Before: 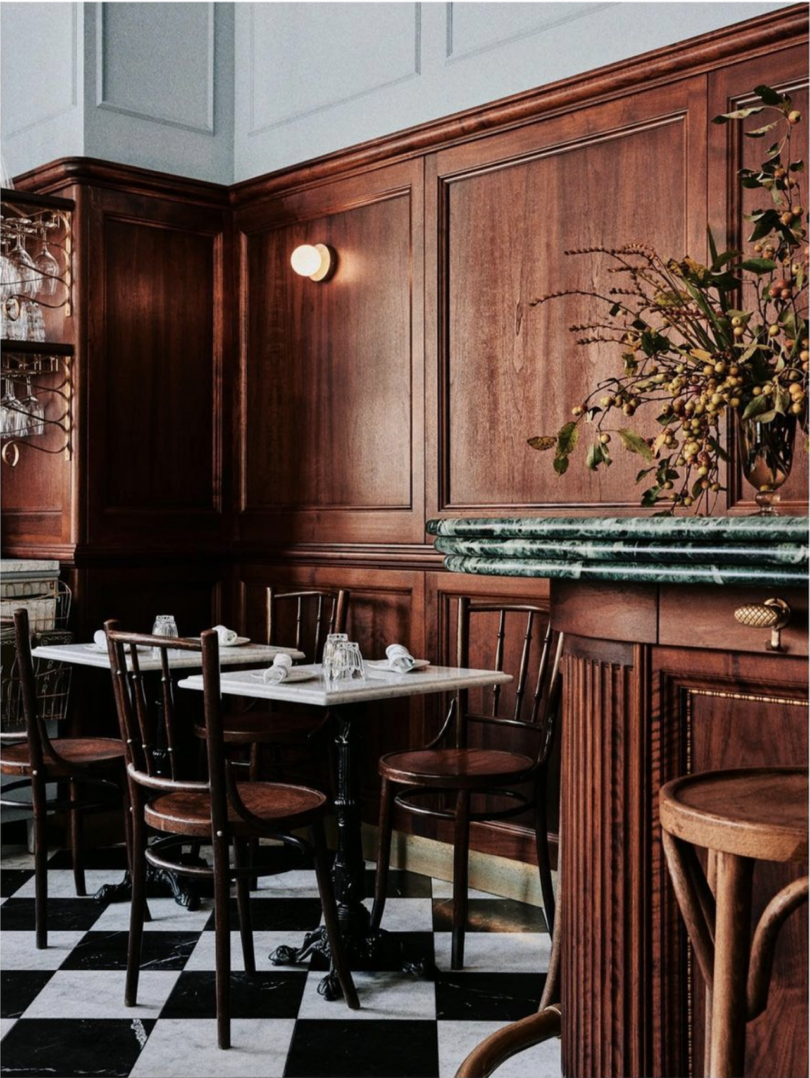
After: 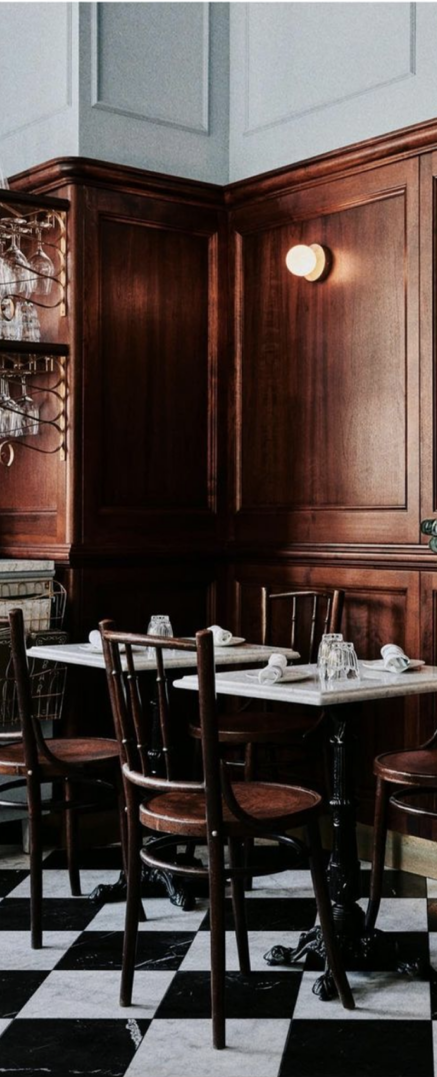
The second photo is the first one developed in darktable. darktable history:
crop: left 0.678%, right 45.274%, bottom 0.08%
